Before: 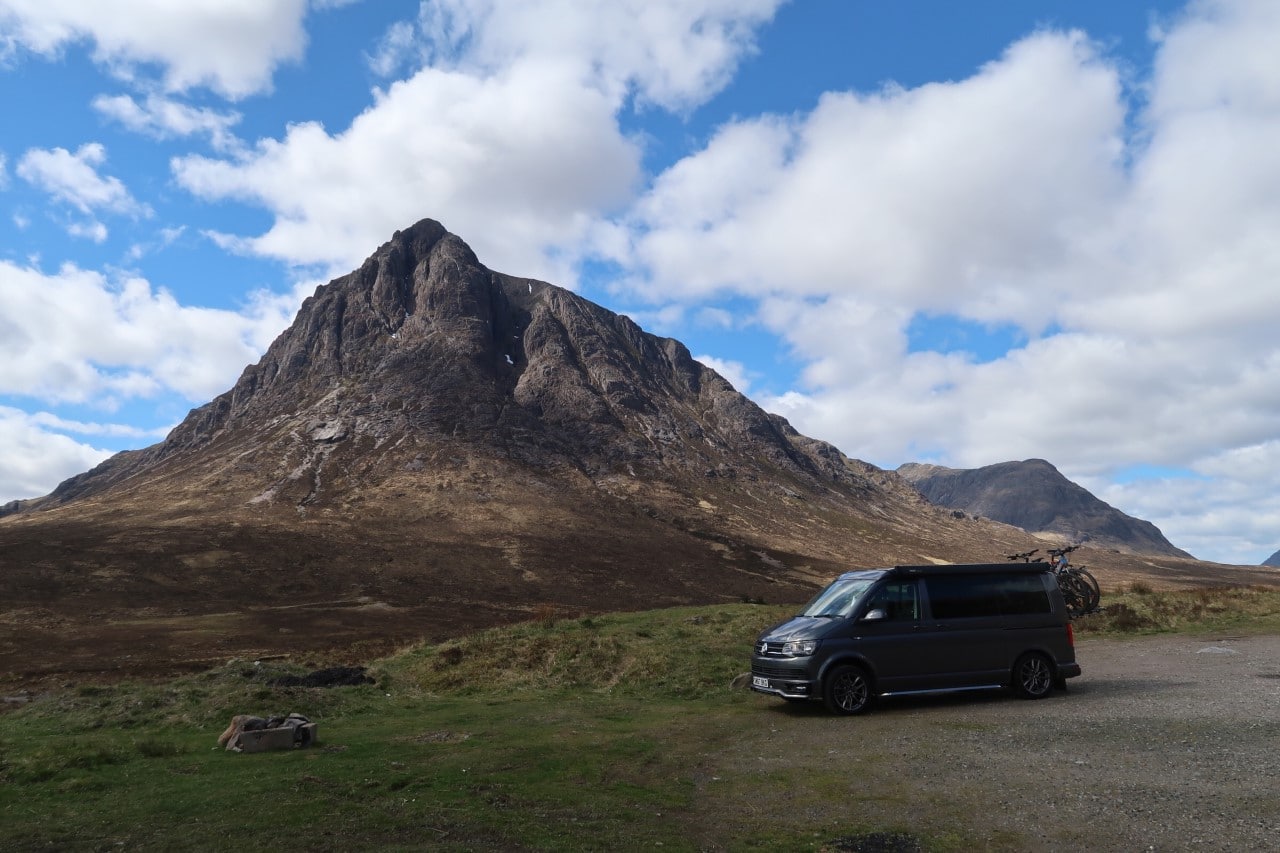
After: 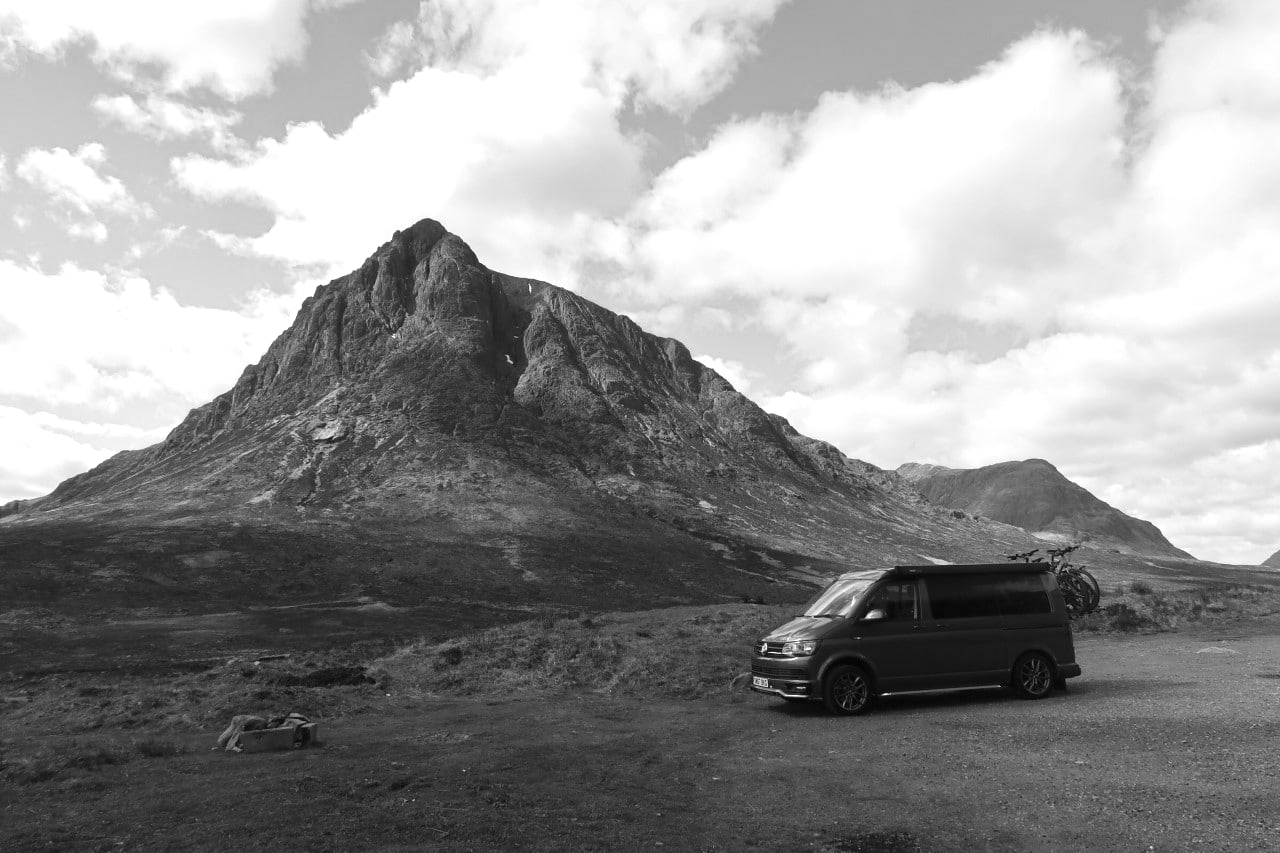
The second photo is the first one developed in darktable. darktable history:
color calibration: output gray [0.28, 0.41, 0.31, 0], x 0.37, y 0.382, temperature 4317.67 K
exposure: black level correction 0, exposure 0.499 EV, compensate highlight preservation false
